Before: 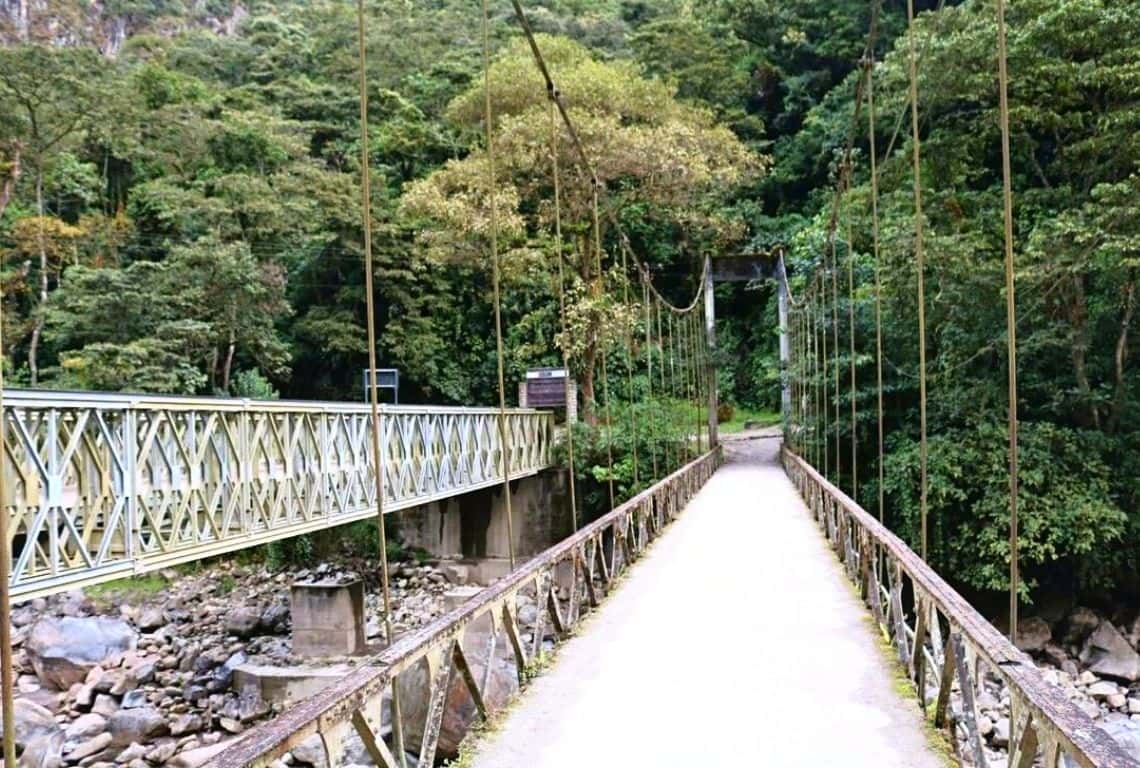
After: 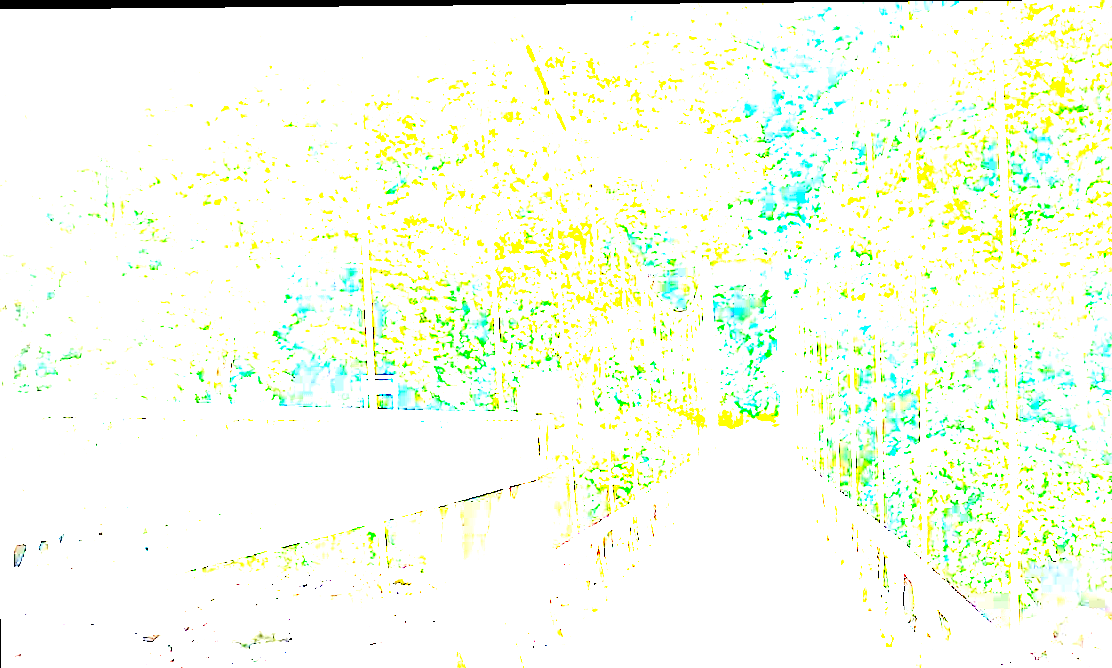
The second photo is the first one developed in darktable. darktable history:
crop and rotate: angle 0.503°, left 0.414%, right 2.599%, bottom 14.137%
exposure: exposure 7.978 EV, compensate exposure bias true, compensate highlight preservation false
color balance rgb: perceptual saturation grading › global saturation 20.362%, perceptual saturation grading › highlights -19.864%, perceptual saturation grading › shadows 29.543%, global vibrance 9.893%, contrast 15.394%, saturation formula JzAzBz (2021)
contrast brightness saturation: contrast 0.071, brightness 0.077, saturation 0.183
vignetting: center (0.217, -0.239)
